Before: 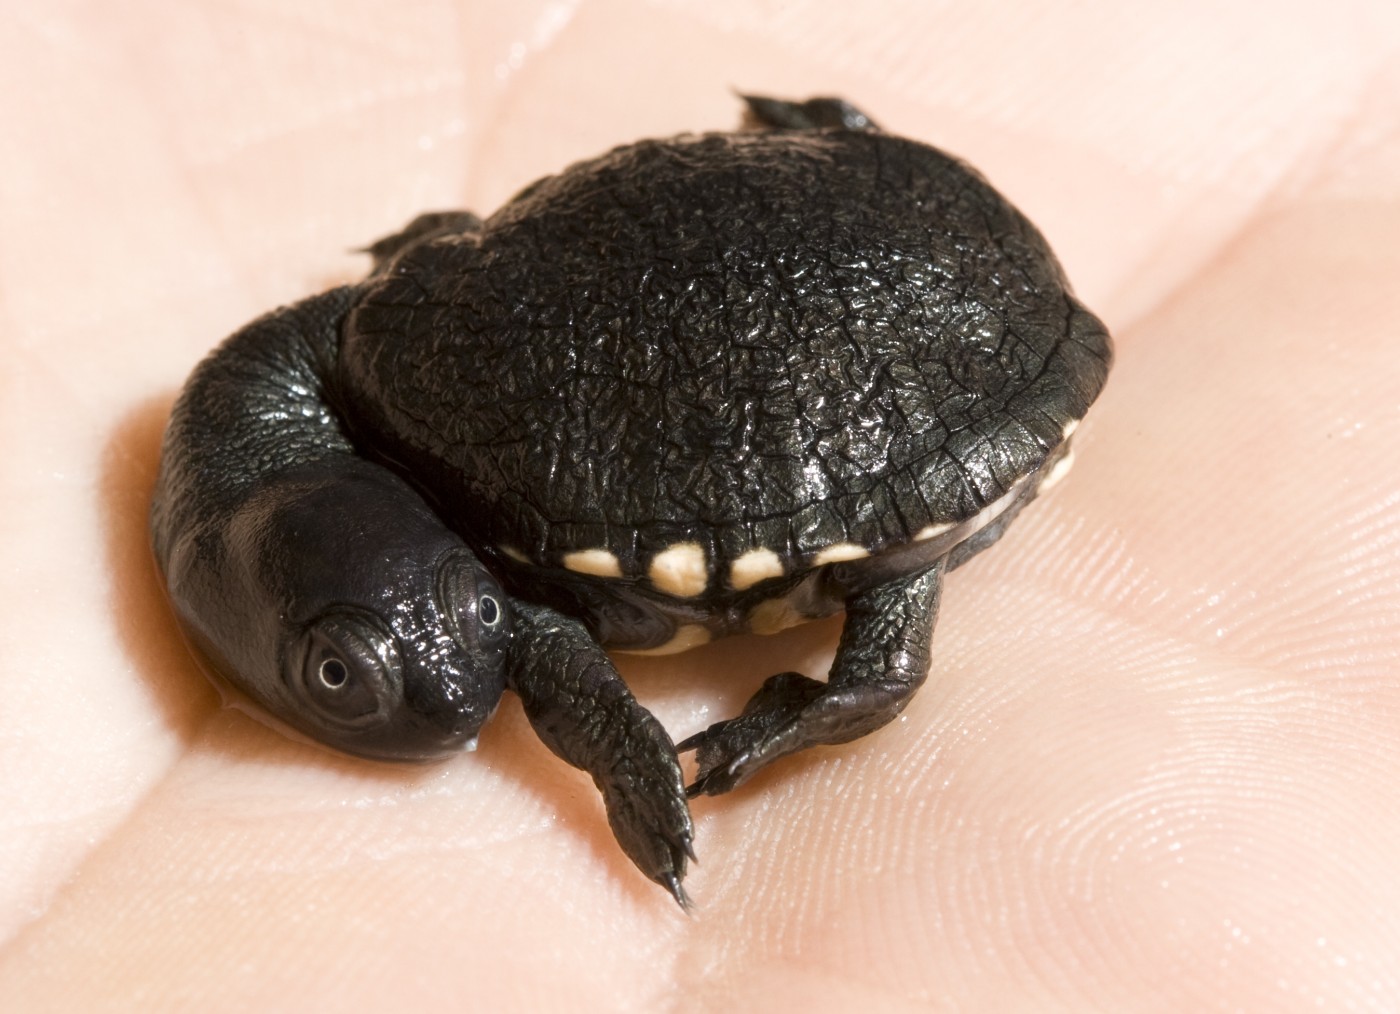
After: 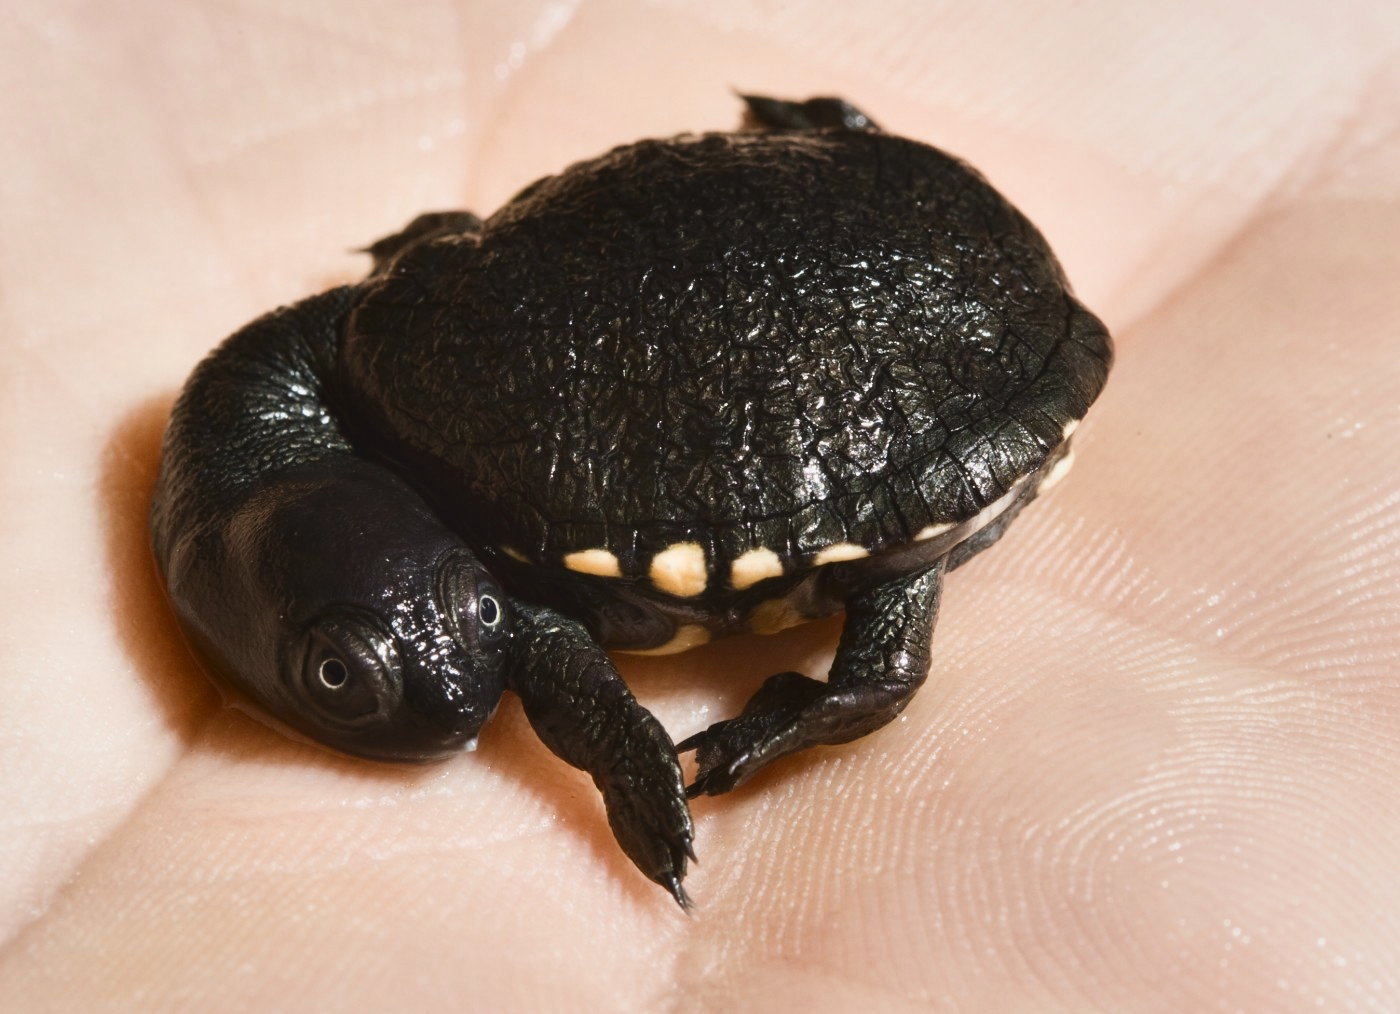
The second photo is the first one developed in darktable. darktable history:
contrast brightness saturation: contrast 0.19, brightness -0.11, saturation 0.21
shadows and highlights: highlights color adjustment 0%, low approximation 0.01, soften with gaussian
exposure: black level correction -0.014, exposure -0.193 EV, compensate highlight preservation false
